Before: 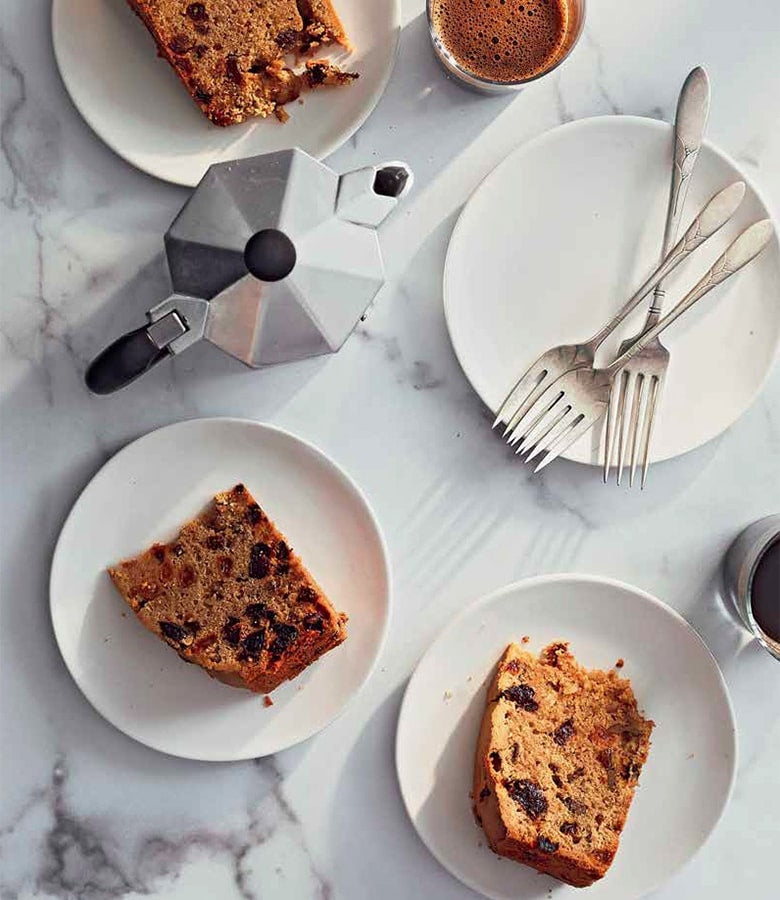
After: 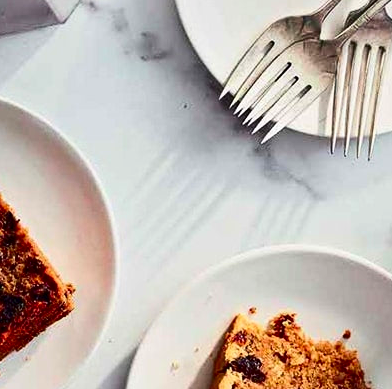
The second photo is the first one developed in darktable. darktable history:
crop: left 35.03%, top 36.625%, right 14.663%, bottom 20.057%
contrast brightness saturation: contrast 0.21, brightness -0.11, saturation 0.21
